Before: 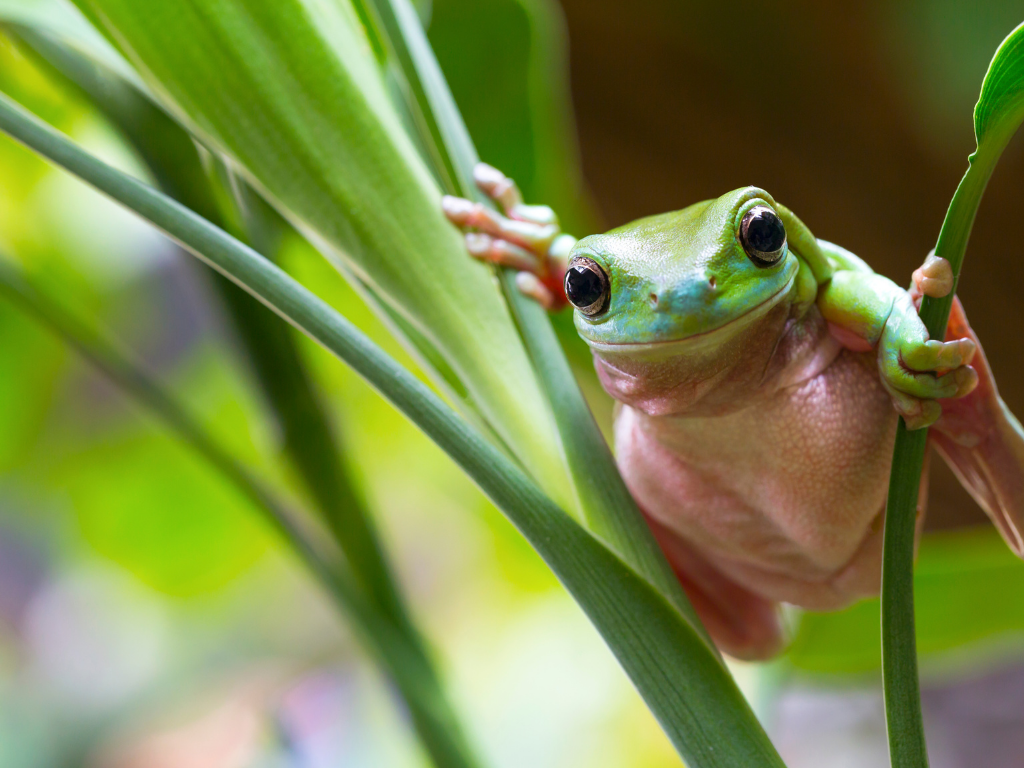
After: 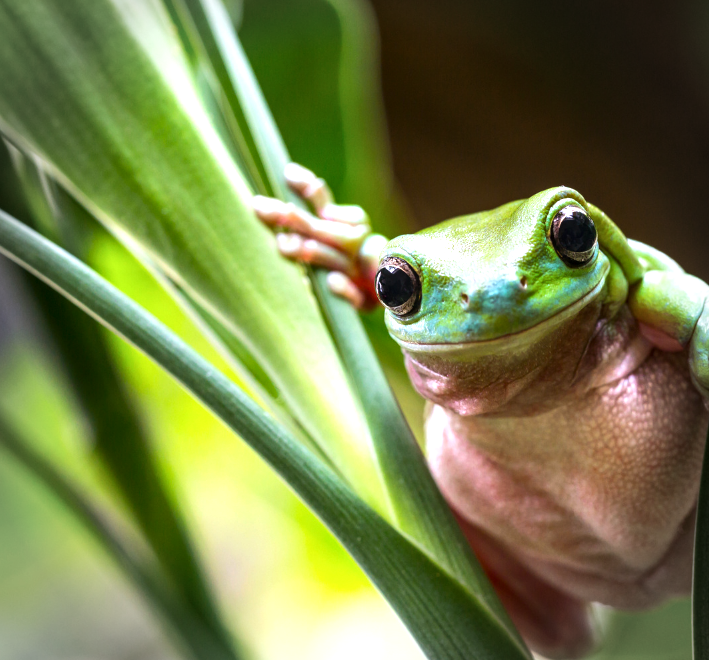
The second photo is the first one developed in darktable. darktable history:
tone equalizer: -8 EV -0.75 EV, -7 EV -0.7 EV, -6 EV -0.6 EV, -5 EV -0.4 EV, -3 EV 0.4 EV, -2 EV 0.6 EV, -1 EV 0.7 EV, +0 EV 0.75 EV, edges refinement/feathering 500, mask exposure compensation -1.57 EV, preserve details no
vignetting: fall-off radius 31.48%, brightness -0.472
crop: left 18.479%, right 12.2%, bottom 13.971%
local contrast: detail 130%
